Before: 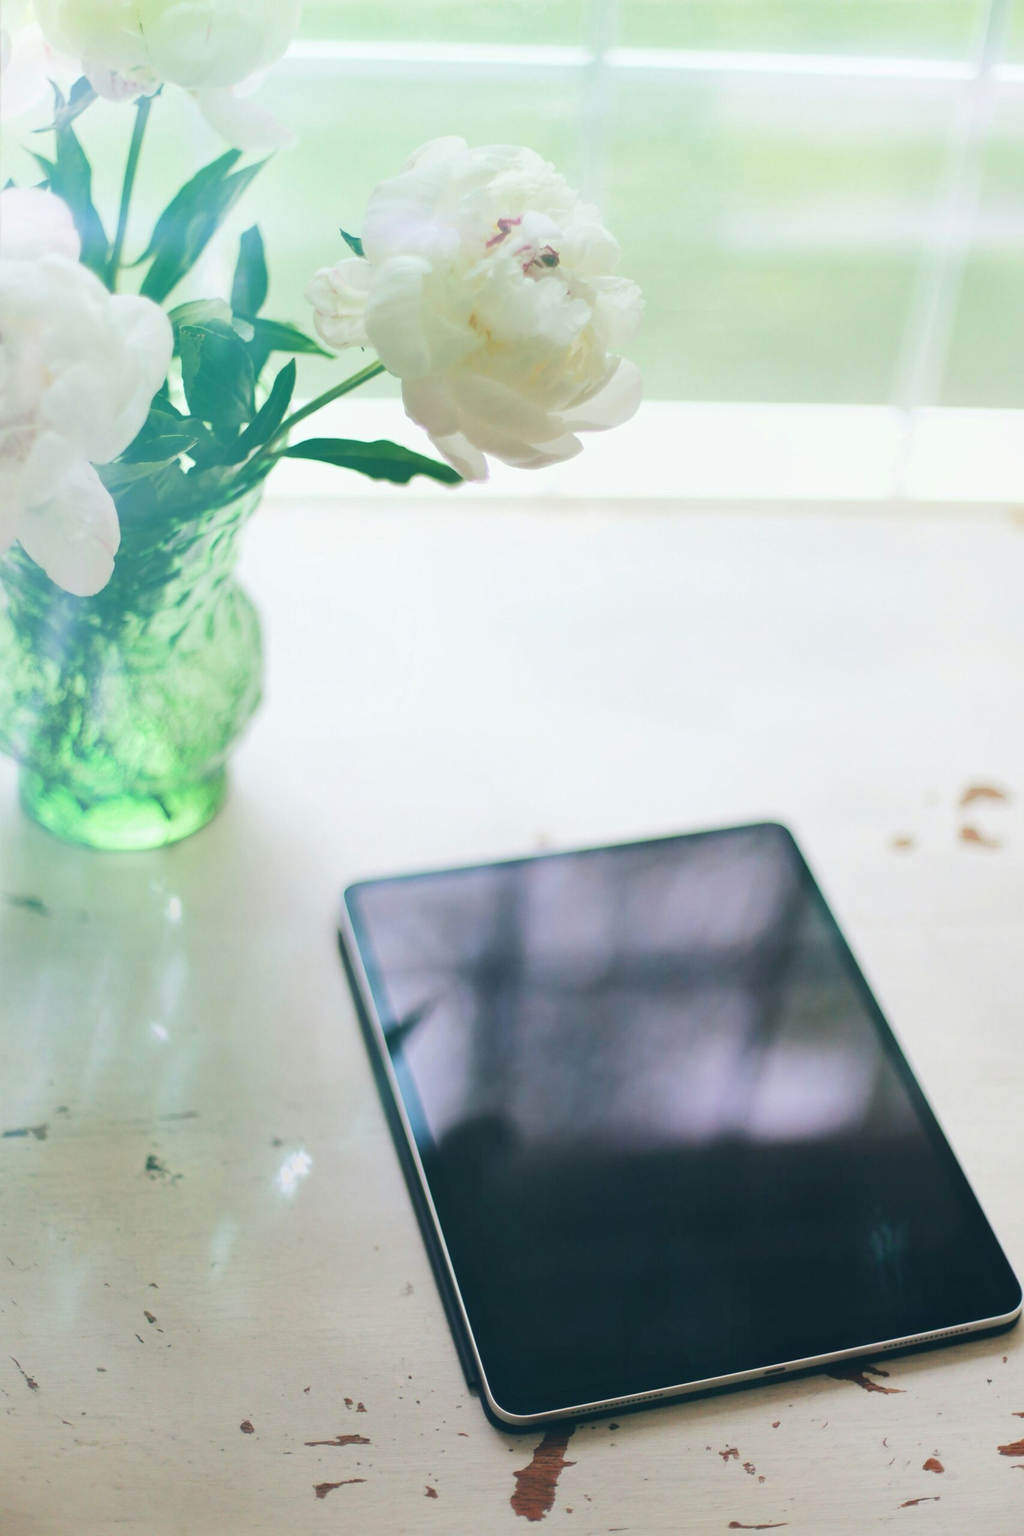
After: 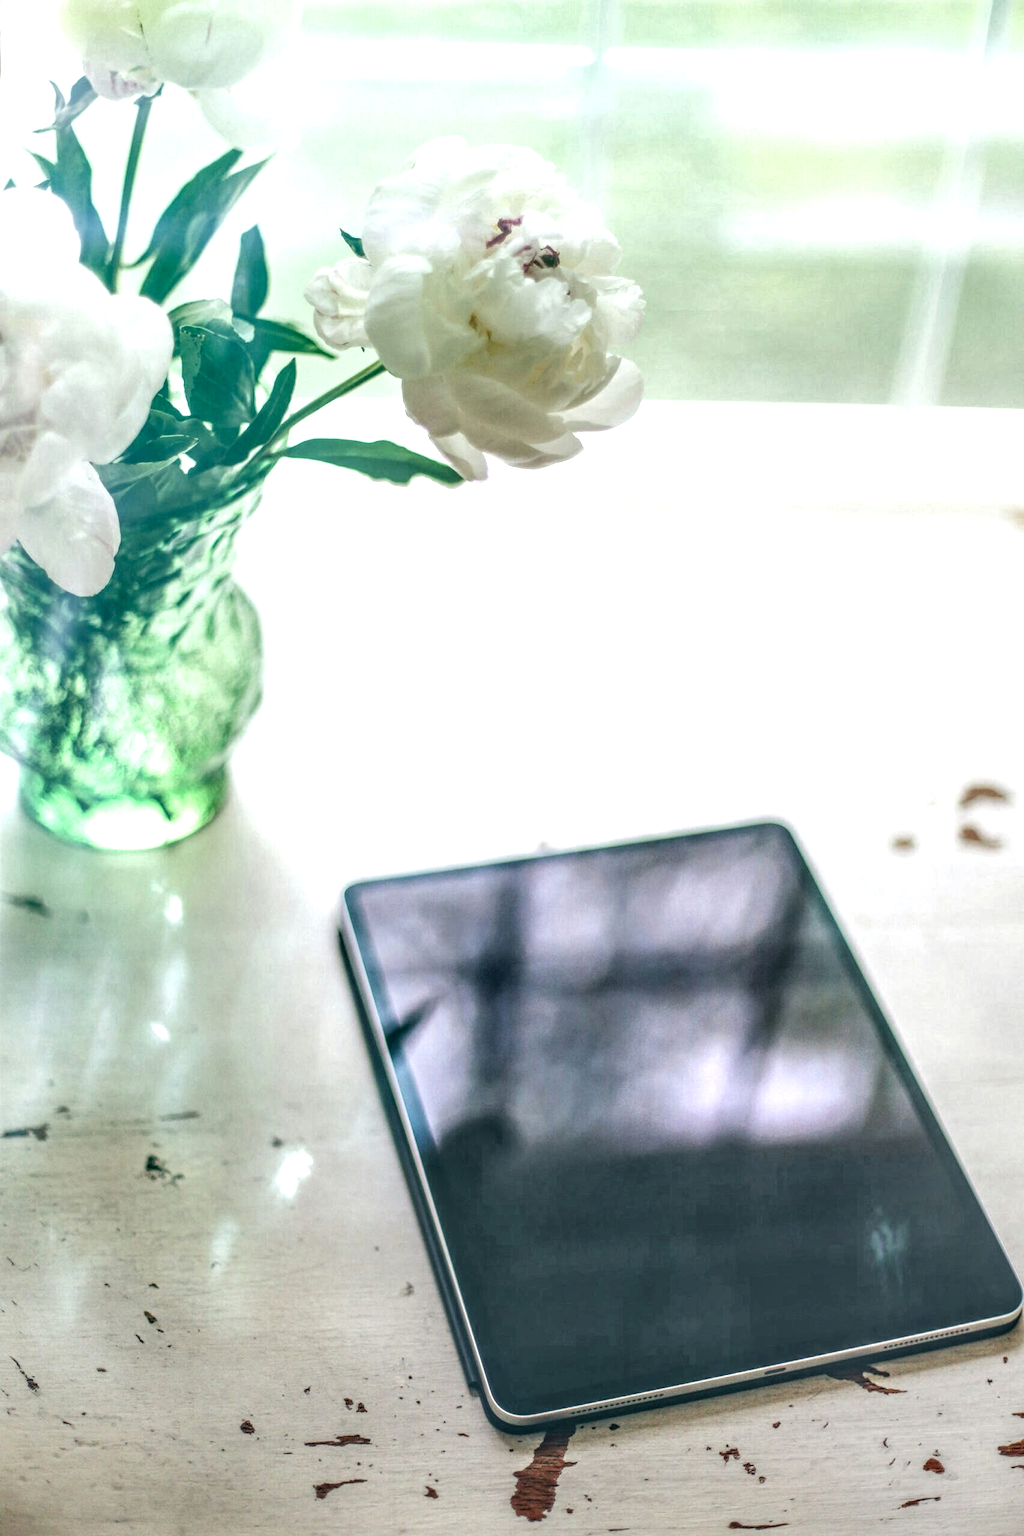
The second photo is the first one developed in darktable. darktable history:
contrast brightness saturation: contrast -0.092, saturation -0.105
local contrast: highlights 4%, shadows 6%, detail 299%, midtone range 0.294
exposure: black level correction 0, exposure 0.499 EV, compensate exposure bias true, compensate highlight preservation false
